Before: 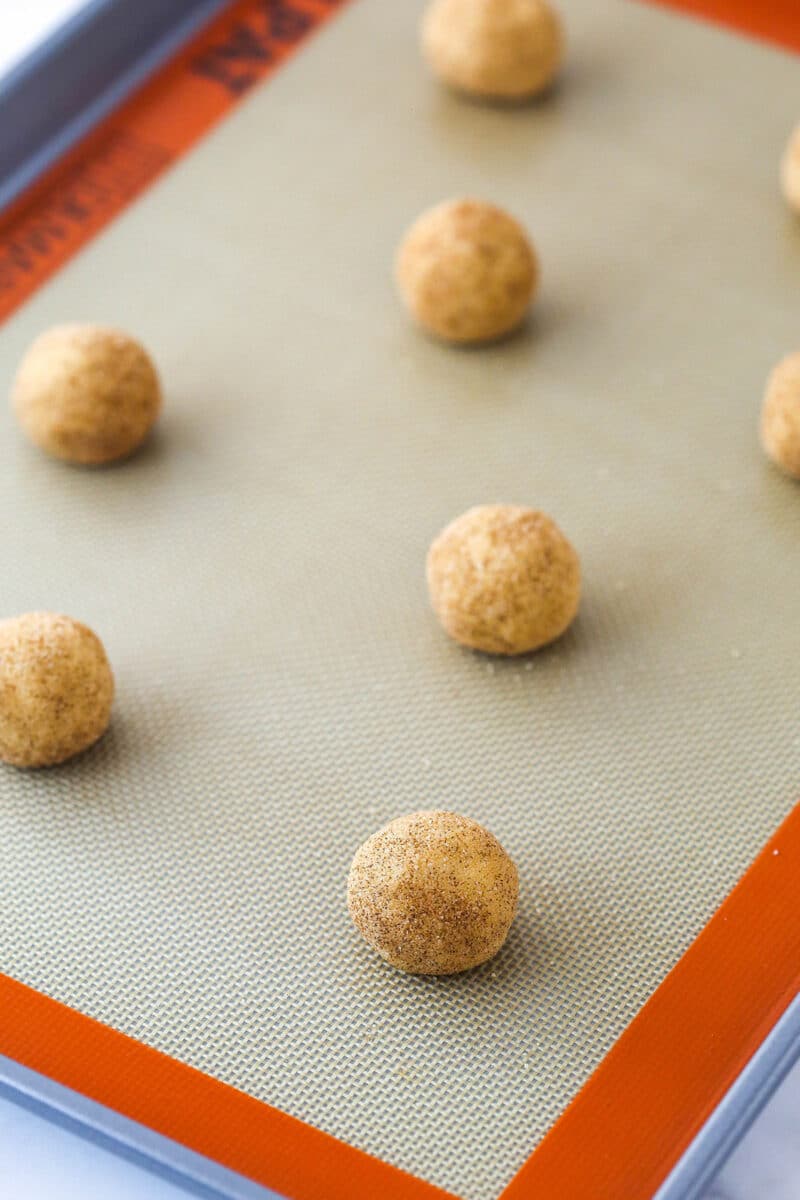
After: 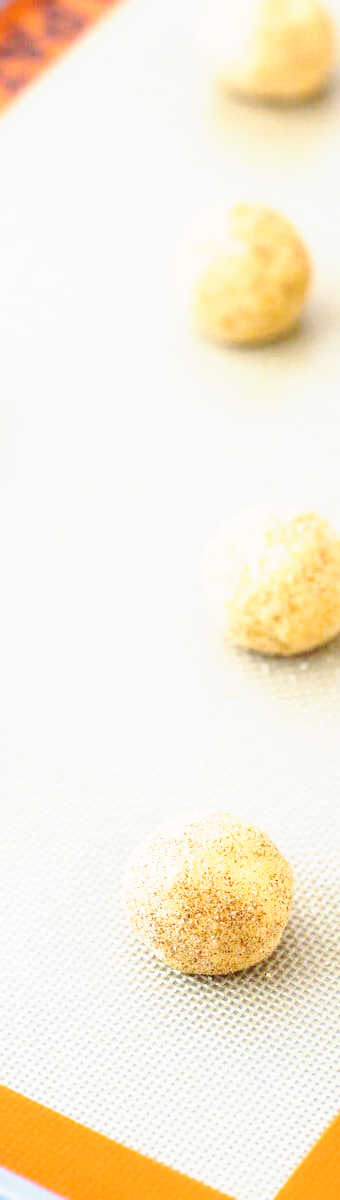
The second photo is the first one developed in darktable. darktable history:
crop: left 28.164%, right 29.242%
exposure: exposure 0.999 EV, compensate highlight preservation false
base curve: curves: ch0 [(0, 0) (0.025, 0.046) (0.112, 0.277) (0.467, 0.74) (0.814, 0.929) (1, 0.942)], preserve colors none
